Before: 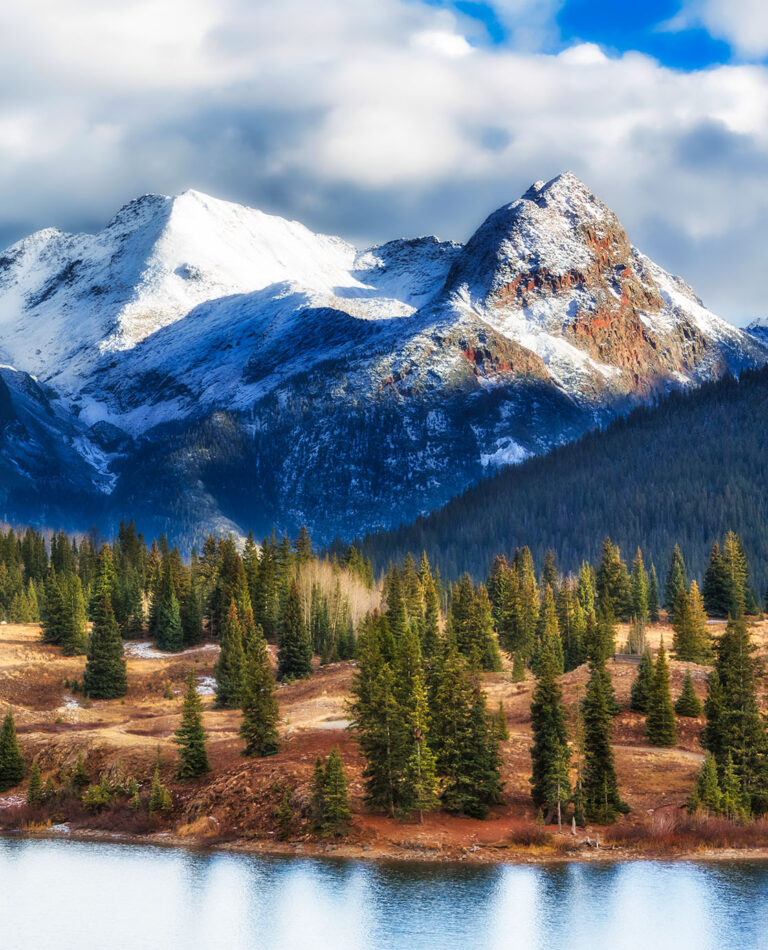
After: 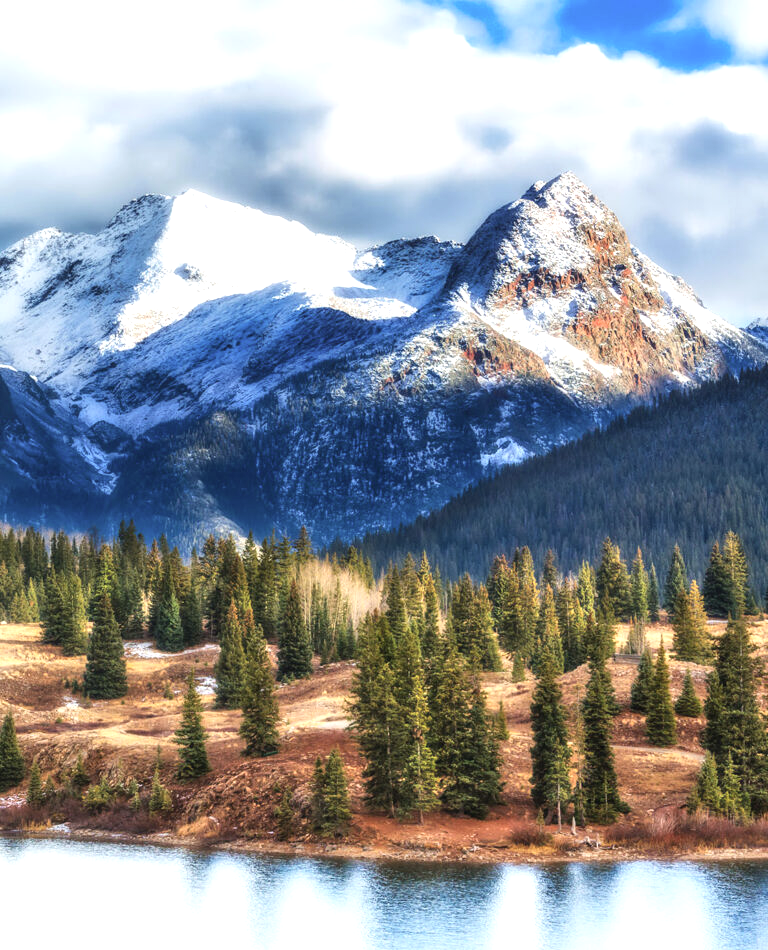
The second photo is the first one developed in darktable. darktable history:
local contrast: detail 110%
exposure: black level correction 0, exposure 0.594 EV, compensate highlight preservation false
contrast brightness saturation: contrast 0.113, saturation -0.162
